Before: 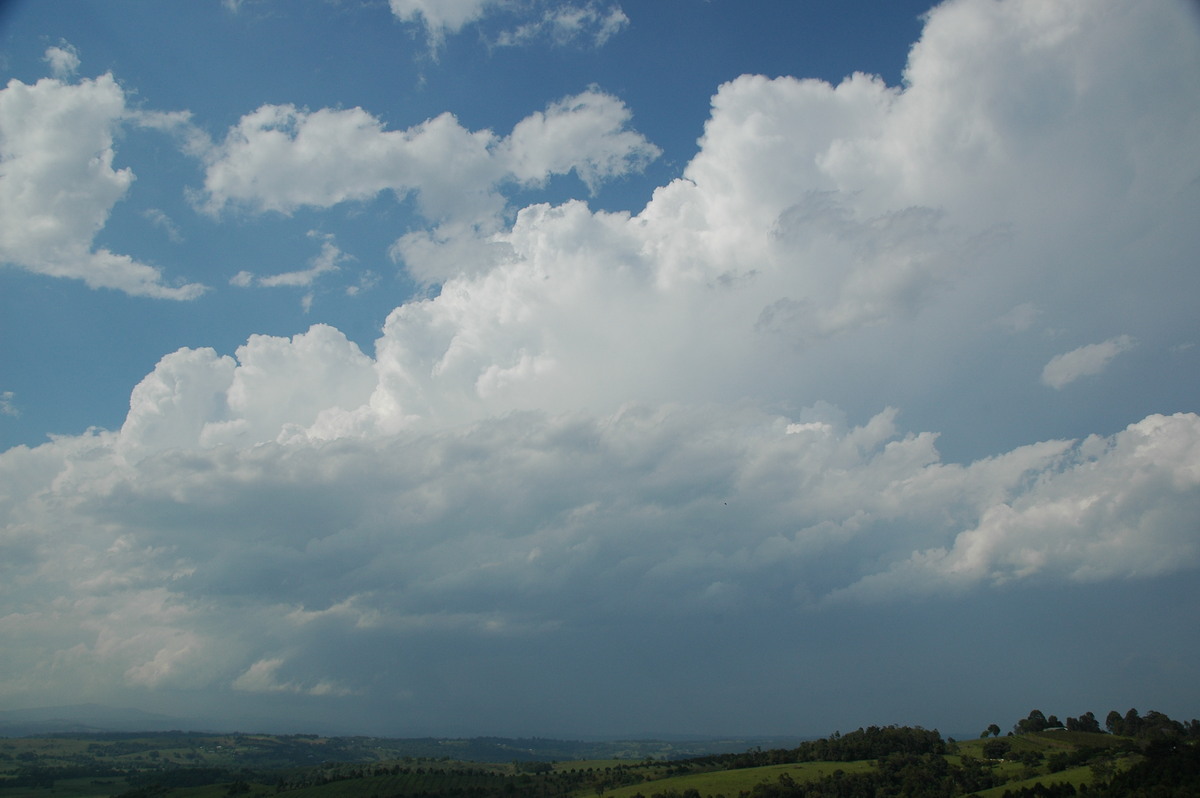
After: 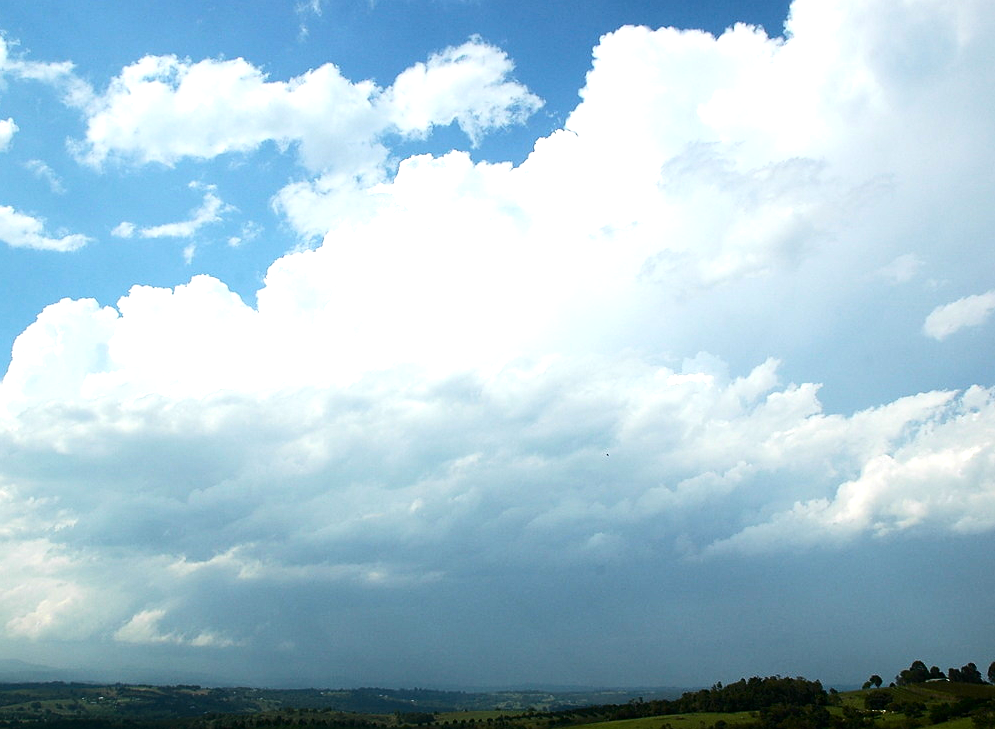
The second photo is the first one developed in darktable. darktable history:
crop: left 9.839%, top 6.232%, right 7.187%, bottom 2.243%
tone equalizer: -8 EV -0.729 EV, -7 EV -0.682 EV, -6 EV -0.632 EV, -5 EV -0.368 EV, -3 EV 0.39 EV, -2 EV 0.6 EV, -1 EV 0.691 EV, +0 EV 0.739 EV, edges refinement/feathering 500, mask exposure compensation -1.57 EV, preserve details no
sharpen: radius 1.56, amount 0.36, threshold 1.155
exposure: black level correction 0.001, exposure 0.673 EV, compensate highlight preservation false
contrast brightness saturation: contrast 0.127, brightness -0.058, saturation 0.158
